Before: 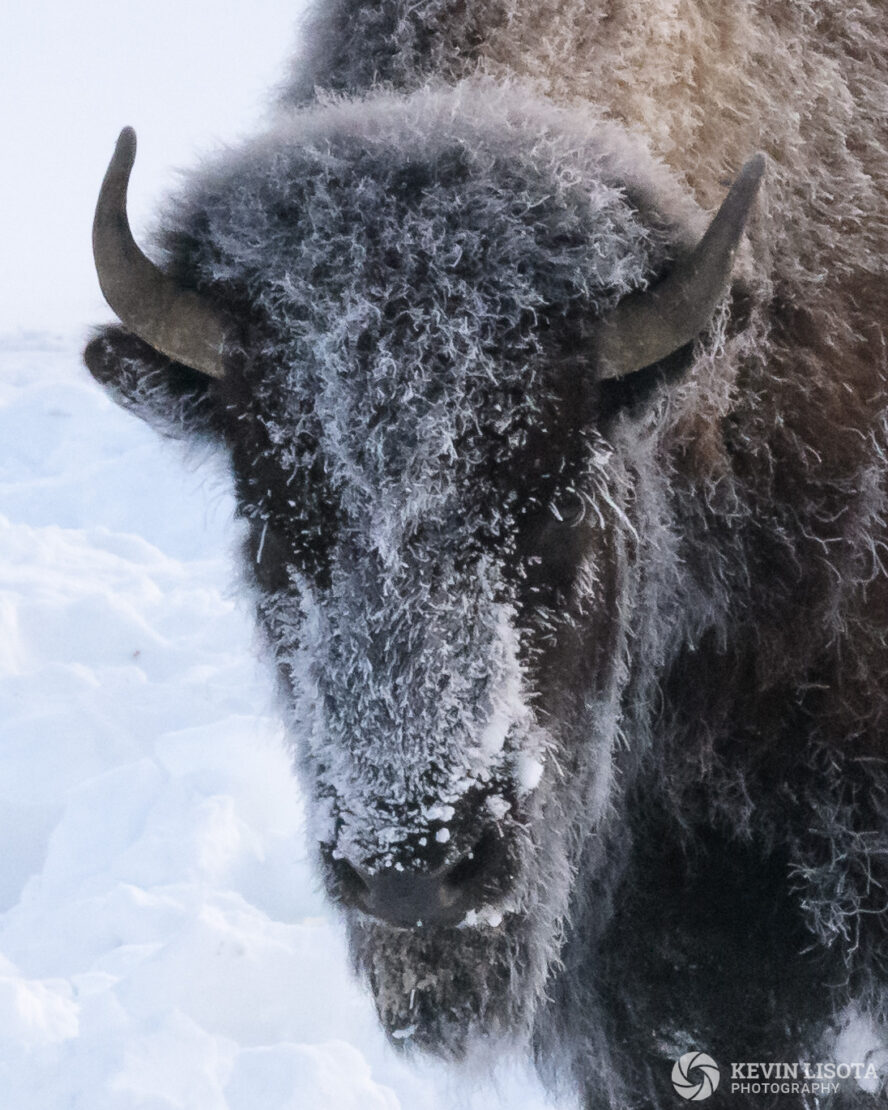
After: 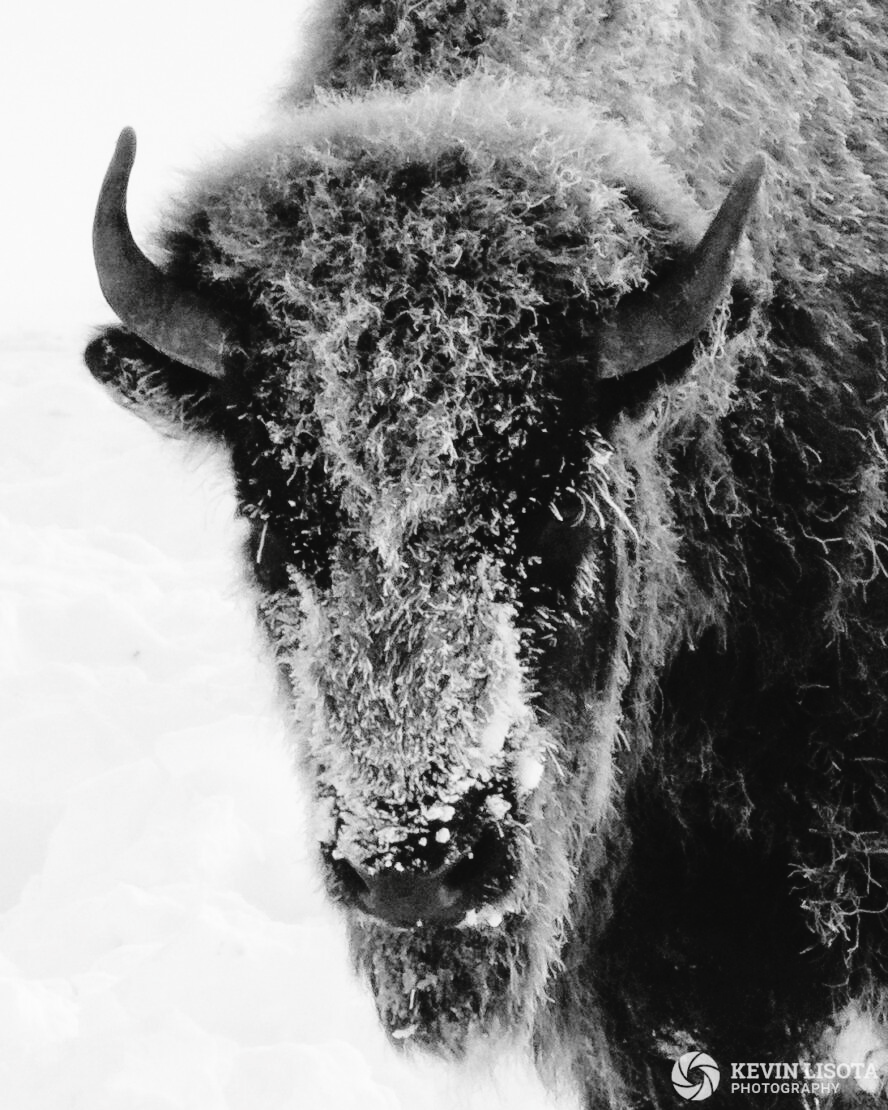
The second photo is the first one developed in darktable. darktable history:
tone curve: curves: ch0 [(0, 0) (0.003, 0.03) (0.011, 0.03) (0.025, 0.033) (0.044, 0.035) (0.069, 0.04) (0.1, 0.046) (0.136, 0.052) (0.177, 0.08) (0.224, 0.121) (0.277, 0.225) (0.335, 0.343) (0.399, 0.456) (0.468, 0.555) (0.543, 0.647) (0.623, 0.732) (0.709, 0.808) (0.801, 0.886) (0.898, 0.947) (1, 1)], preserve colors none
color look up table: target L [90.94, 83.12, 90.24, 78.43, 77.71, 76.61, 72.94, 48.31, 42.65, 48.31, 34.59, 22.91, 0.497, 200.09, 81.69, 78.43, 80.24, 66.62, 62.46, 58.38, 62.46, 47.64, 57.87, 33.18, 31.8, 25.32, 21.7, 85.27, 84.2, 70.73, 87.05, 81.69, 65.87, 83.12, 47.24, 52.01, 53.98, 42.92, 53.19, 30.16, 13.23, 90.94, 92.35, 71.1, 83.12, 75.52, 51.22, 36.77, 48.57], target a [-0.003, -0.003, -0.001, 0, 0, -0.002, -0.001, 0.001 ×5, 0, 0, -0.001, 0, -0.001, 0, 0, 0.001, 0, 0, 0, 0.001, 0.001, 0.001, 0, -0.003, 0, -0.002, 0, -0.001, 0, -0.003, 0.001, 0.001, 0, 0.001, 0, 0.001, -0.132, -0.003, -0.003, 0, -0.003, 0, 0, 0.001, 0.001], target b [0.025, 0.025, 0.002, 0.002, 0.002, 0.023, 0.003, -0.003 ×4, -0.005, 0, 0, 0.003, 0.002, 0.003, 0.003, 0.002, -0.004, 0.002, 0.002, 0.002, -0.005, -0.006, -0.006, -0.003, 0.025, 0.002, 0.023, 0.001, 0.003, 0.003, 0.025, -0.005, -0.003, 0.003, -0.003, 0.003, -0.005, 1.687, 0.025, 0.024, 0.002, 0.025, 0.002, 0.002, -0.005, -0.003], num patches 49
